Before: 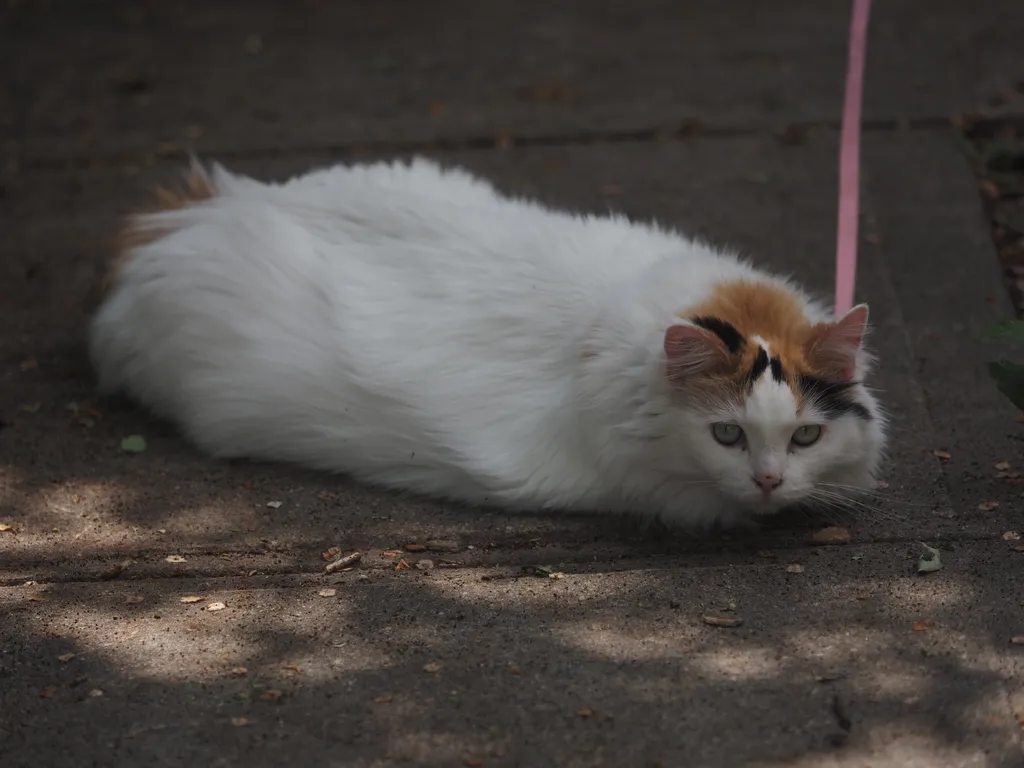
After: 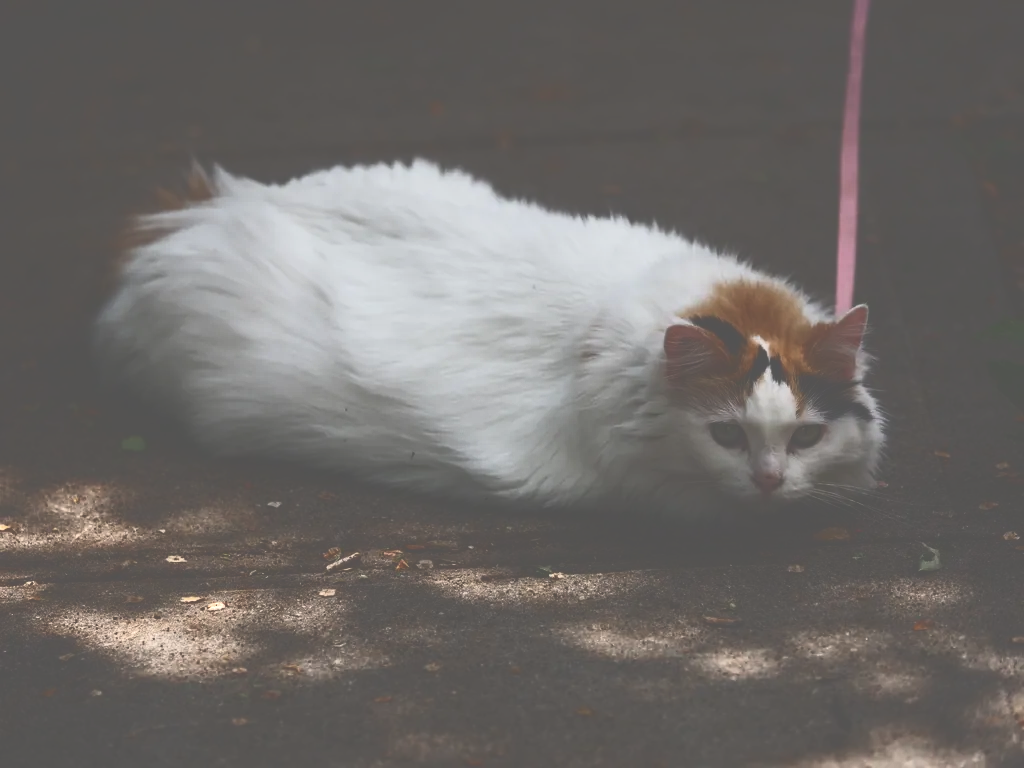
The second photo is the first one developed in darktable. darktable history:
local contrast: highlights 101%, shadows 101%, detail 119%, midtone range 0.2
tone equalizer: -8 EV -0.741 EV, -7 EV -0.723 EV, -6 EV -0.615 EV, -5 EV -0.39 EV, -3 EV 0.392 EV, -2 EV 0.6 EV, -1 EV 0.682 EV, +0 EV 0.773 EV, edges refinement/feathering 500, mask exposure compensation -1.57 EV, preserve details no
exposure: black level correction -0.014, exposure -0.186 EV, compensate highlight preservation false
tone curve: curves: ch0 [(0, 0) (0.003, 0.345) (0.011, 0.345) (0.025, 0.345) (0.044, 0.349) (0.069, 0.353) (0.1, 0.356) (0.136, 0.359) (0.177, 0.366) (0.224, 0.378) (0.277, 0.398) (0.335, 0.429) (0.399, 0.476) (0.468, 0.545) (0.543, 0.624) (0.623, 0.721) (0.709, 0.811) (0.801, 0.876) (0.898, 0.913) (1, 1)], color space Lab, independent channels, preserve colors none
